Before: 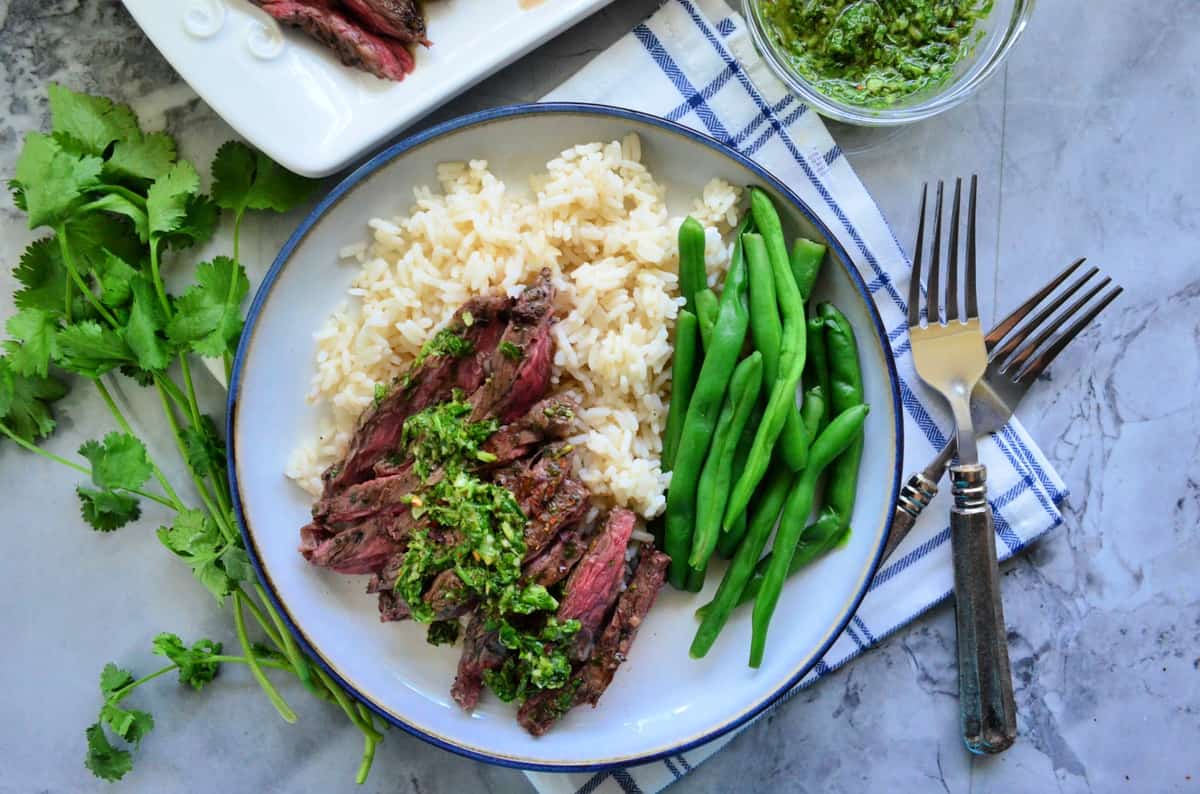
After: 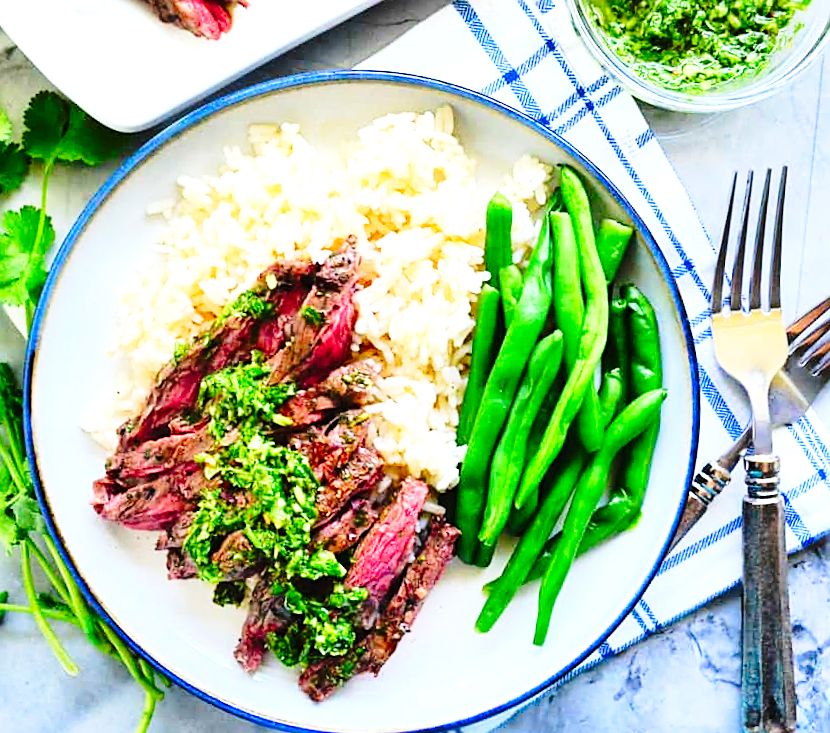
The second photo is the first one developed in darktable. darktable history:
crop and rotate: angle -3.18°, left 14.05%, top 0.027%, right 11.015%, bottom 0.033%
sharpen: on, module defaults
tone equalizer: -8 EV -0.788 EV, -7 EV -0.714 EV, -6 EV -0.561 EV, -5 EV -0.385 EV, -3 EV 0.385 EV, -2 EV 0.6 EV, -1 EV 0.687 EV, +0 EV 0.72 EV
exposure: black level correction -0.003, exposure 0.04 EV, compensate highlight preservation false
contrast brightness saturation: saturation 0.507
base curve: curves: ch0 [(0, 0) (0.028, 0.03) (0.121, 0.232) (0.46, 0.748) (0.859, 0.968) (1, 1)], preserve colors none
local contrast: mode bilateral grid, contrast 99, coarseness 99, detail 93%, midtone range 0.2
